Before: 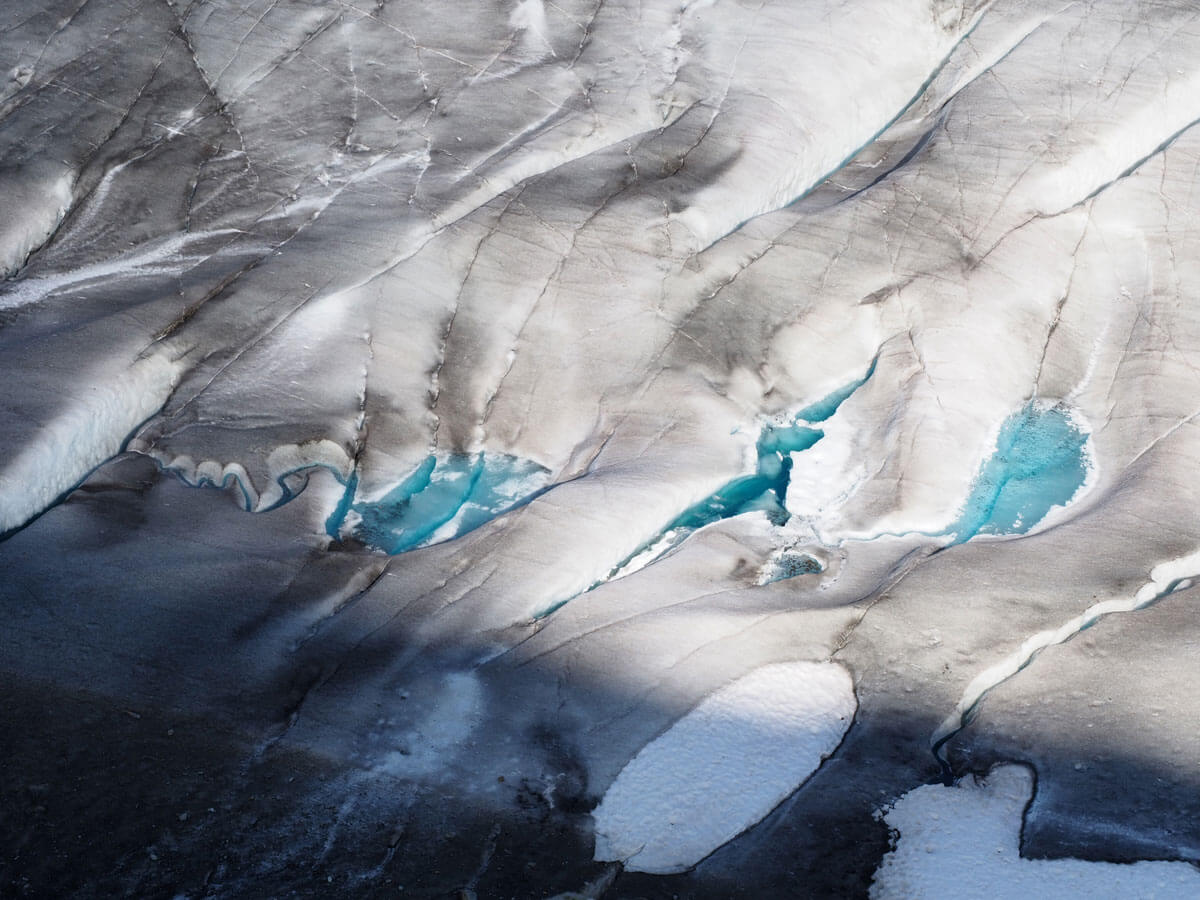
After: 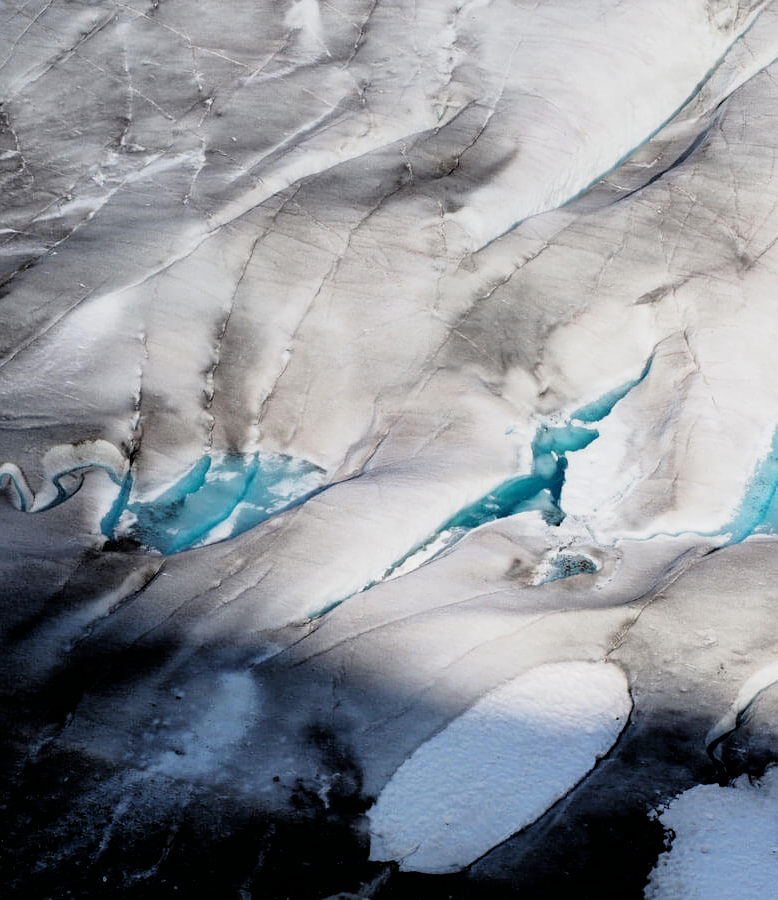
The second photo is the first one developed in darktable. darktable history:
crop and rotate: left 18.753%, right 16.333%
filmic rgb: black relative exposure -3.9 EV, white relative exposure 3.14 EV, hardness 2.87
